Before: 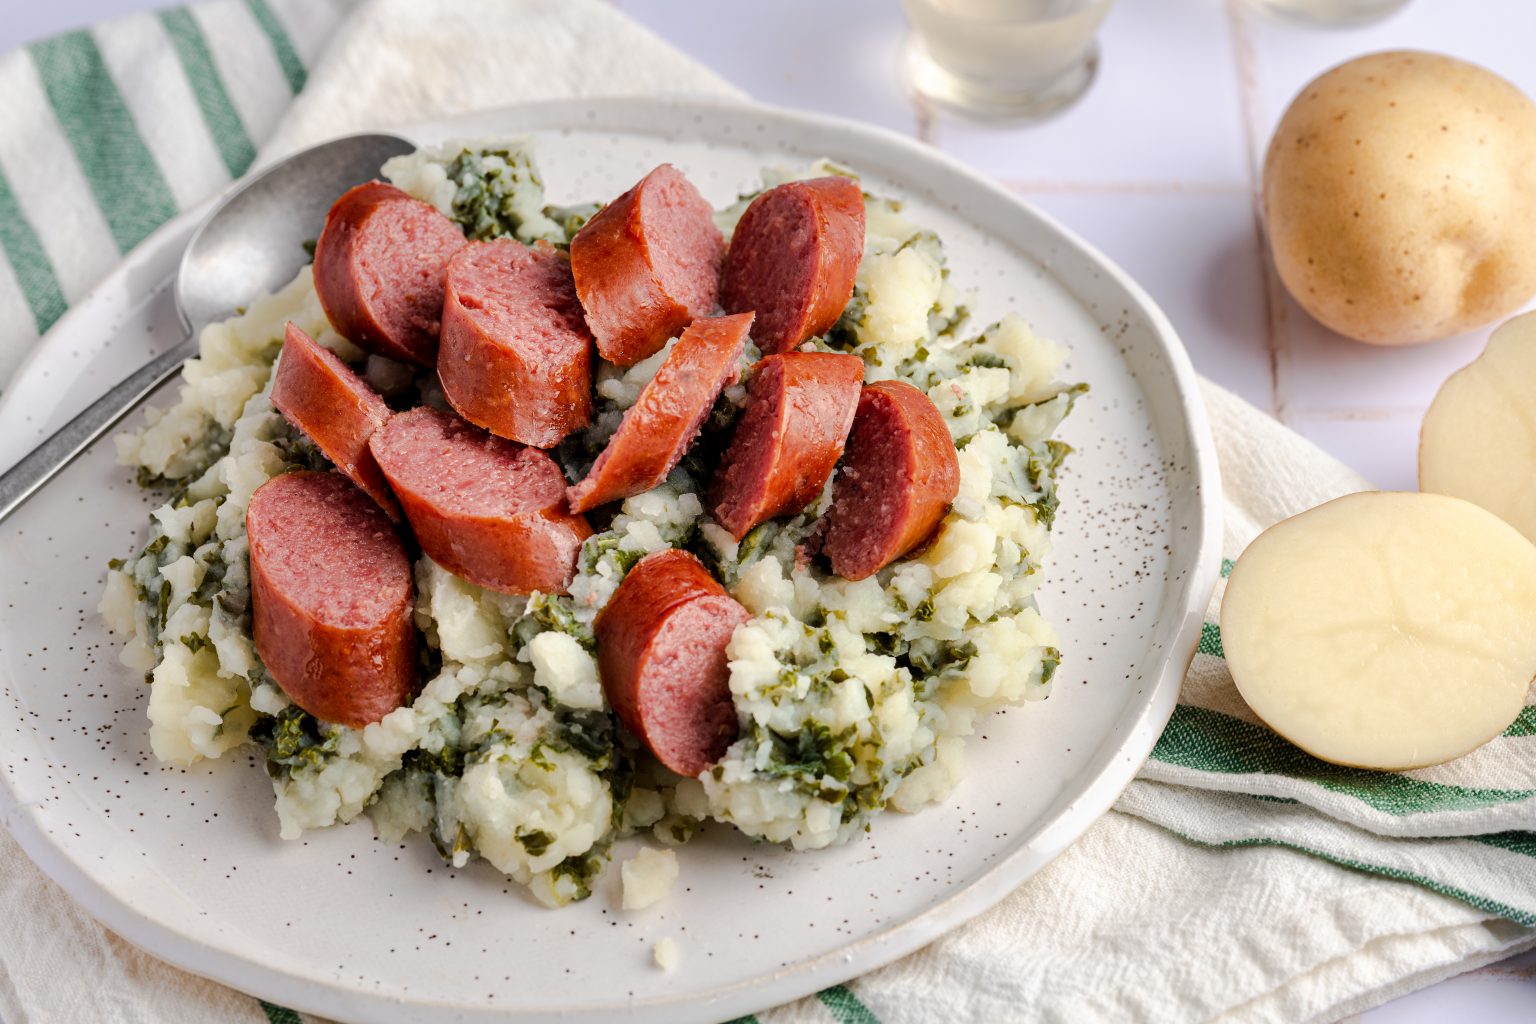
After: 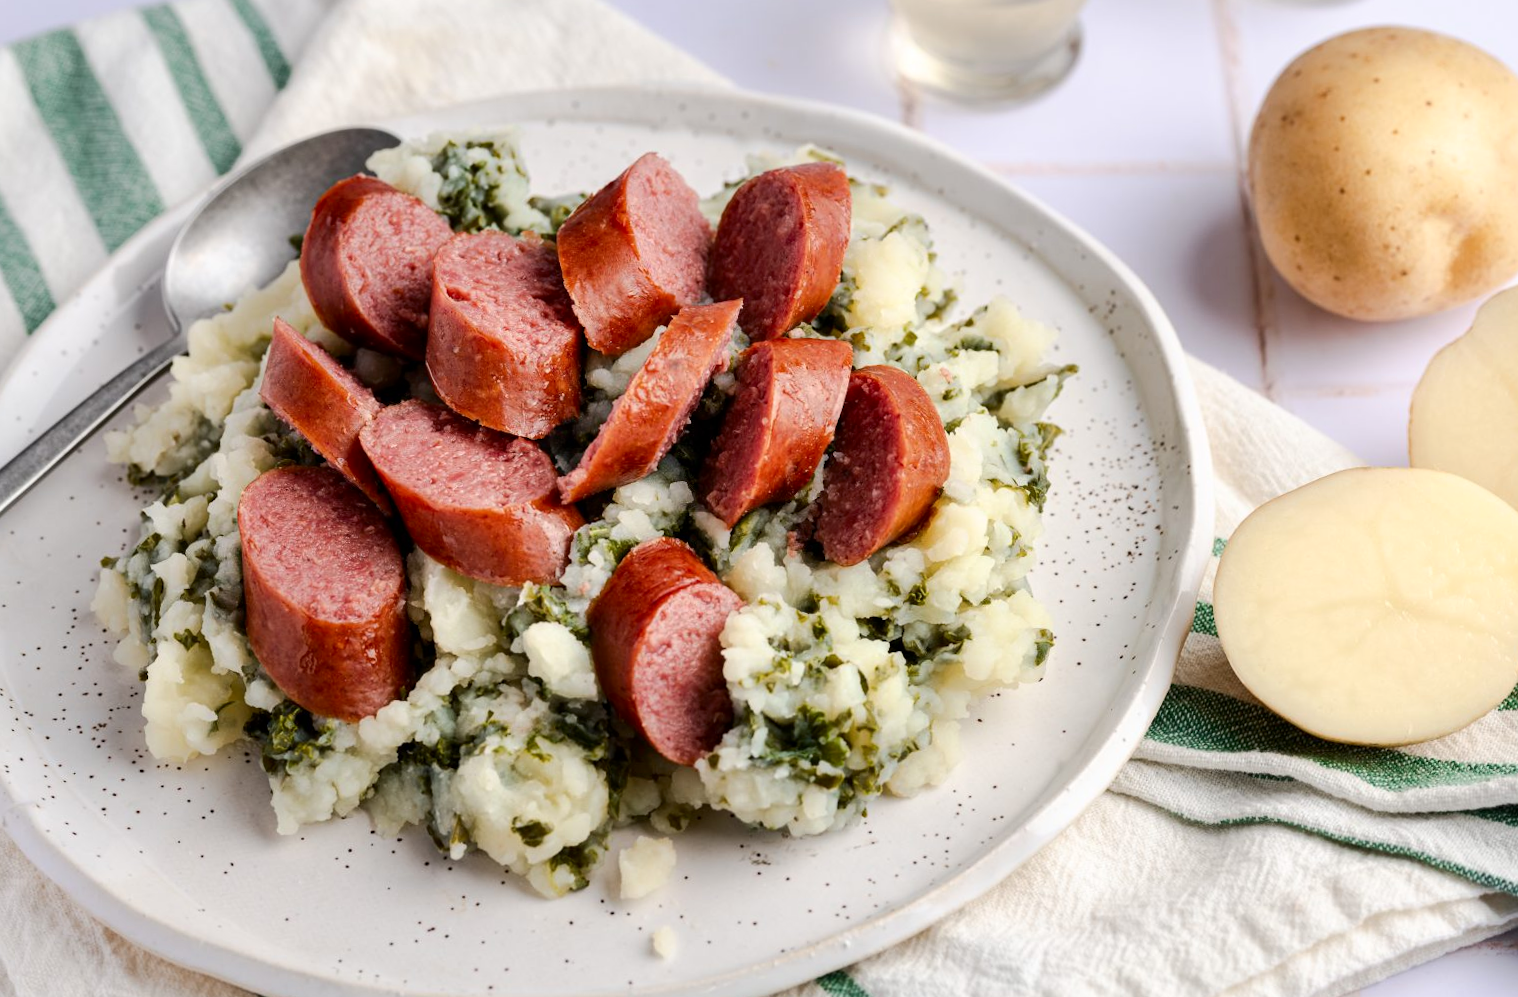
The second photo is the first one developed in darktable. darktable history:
rotate and perspective: rotation -1°, crop left 0.011, crop right 0.989, crop top 0.025, crop bottom 0.975
contrast brightness saturation: contrast 0.14
